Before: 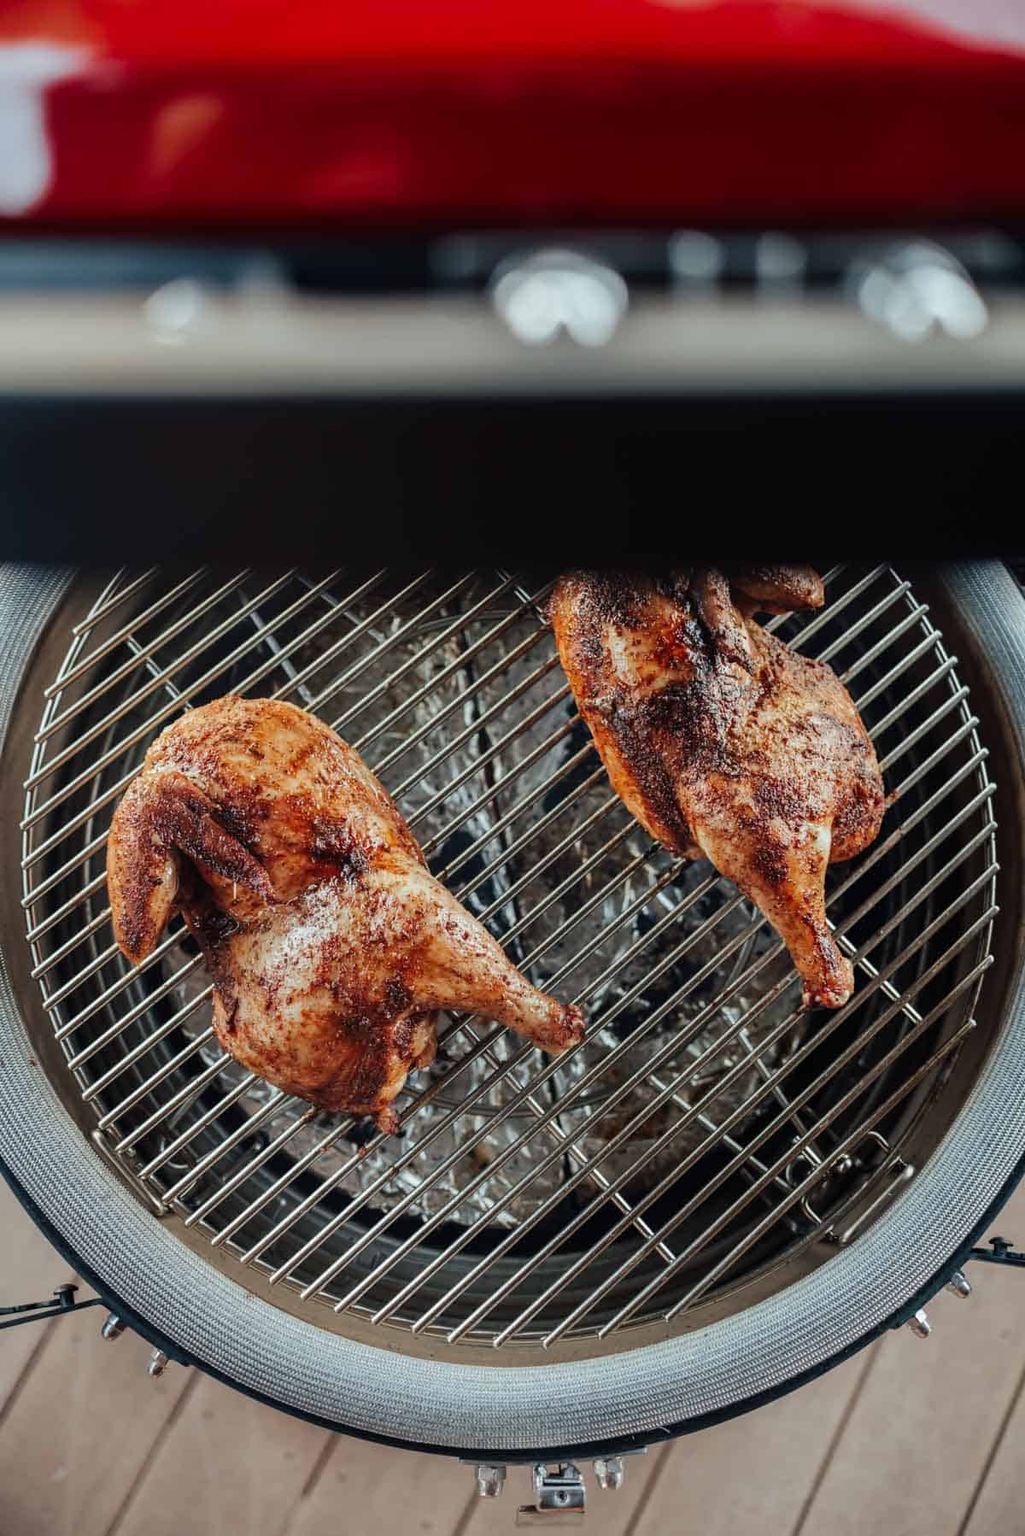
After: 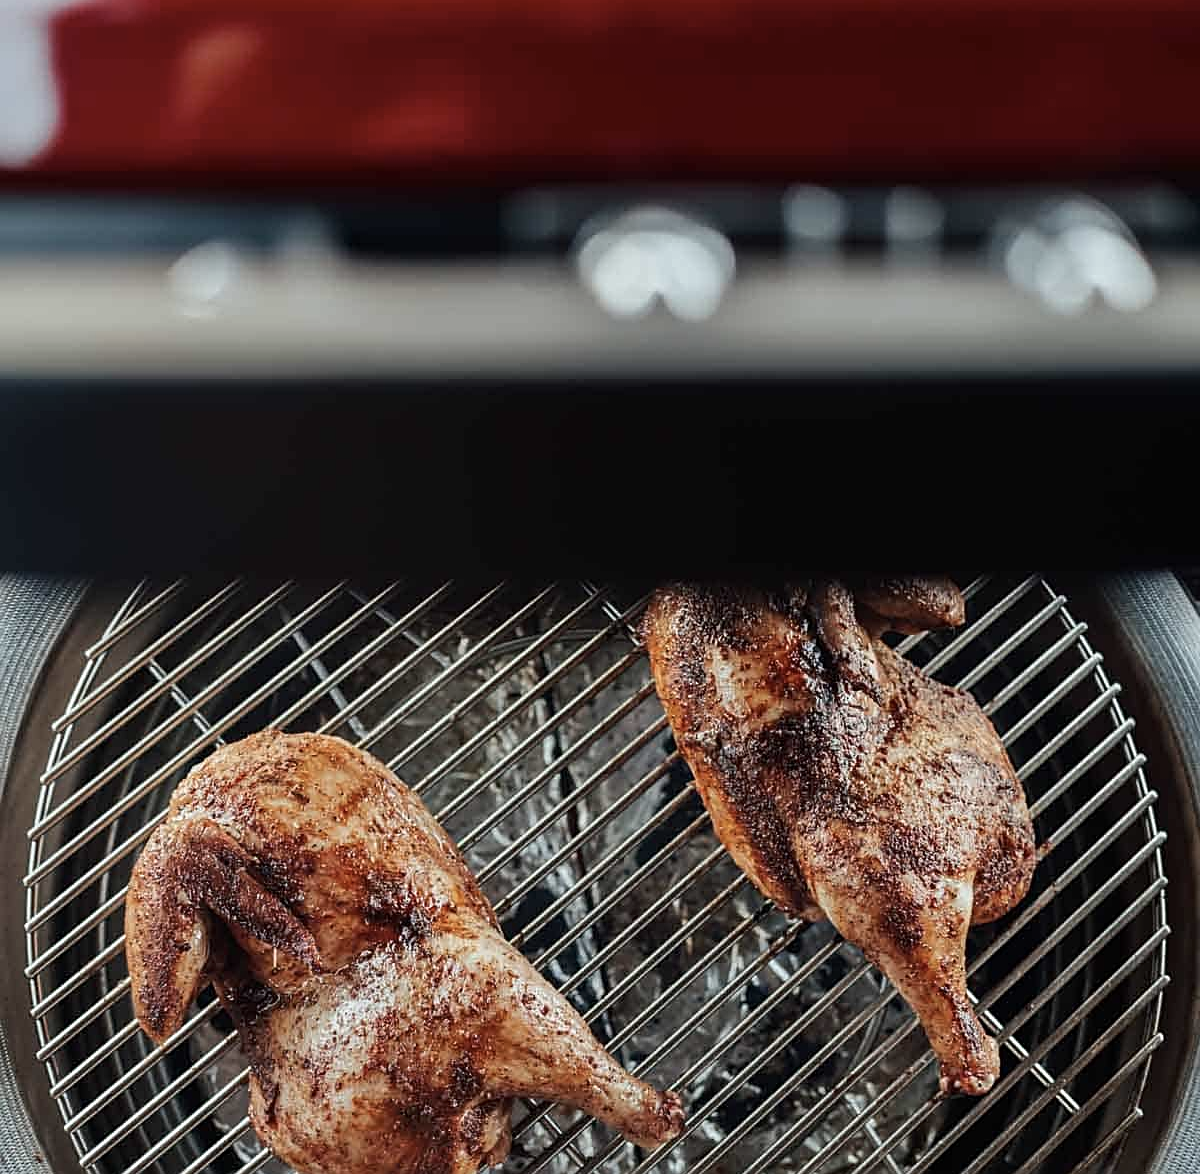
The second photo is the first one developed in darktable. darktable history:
crop and rotate: top 4.806%, bottom 29.859%
sharpen: on, module defaults
contrast brightness saturation: contrast 0.06, brightness -0.006, saturation -0.224
